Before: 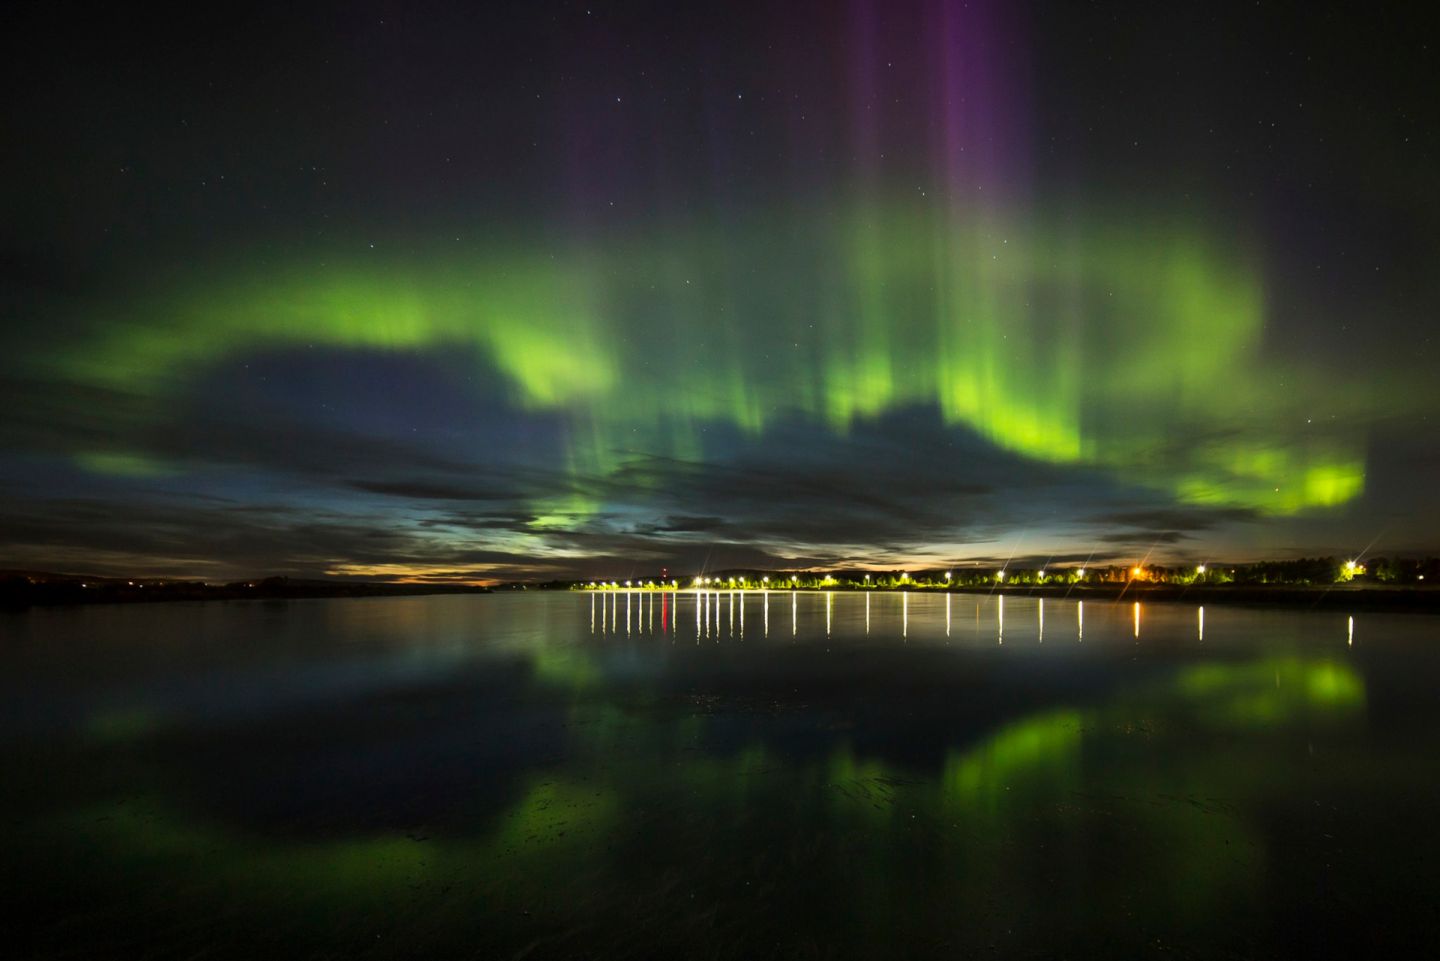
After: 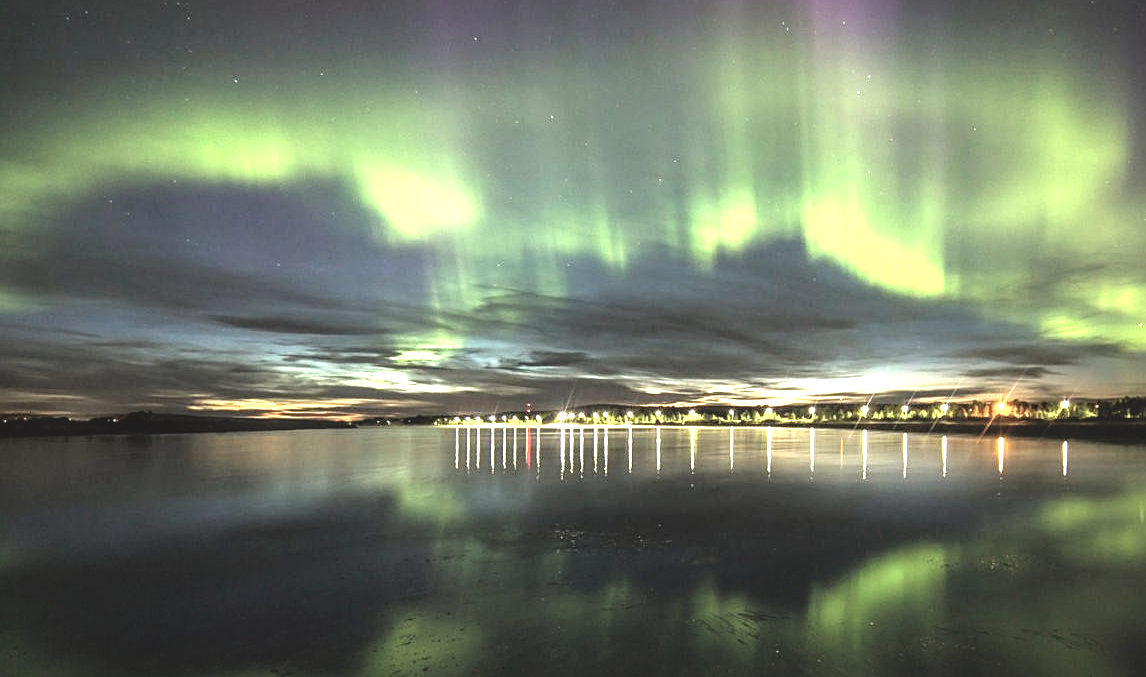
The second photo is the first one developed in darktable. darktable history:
crop: left 9.458%, top 17.207%, right 10.945%, bottom 12.338%
contrast brightness saturation: contrast -0.268, saturation -0.443
exposure: black level correction 0, exposure 1.199 EV, compensate highlight preservation false
tone equalizer: -8 EV -1.08 EV, -7 EV -1.04 EV, -6 EV -0.891 EV, -5 EV -0.553 EV, -3 EV 0.61 EV, -2 EV 0.843 EV, -1 EV 1.01 EV, +0 EV 1.08 EV
local contrast: on, module defaults
sharpen: on, module defaults
